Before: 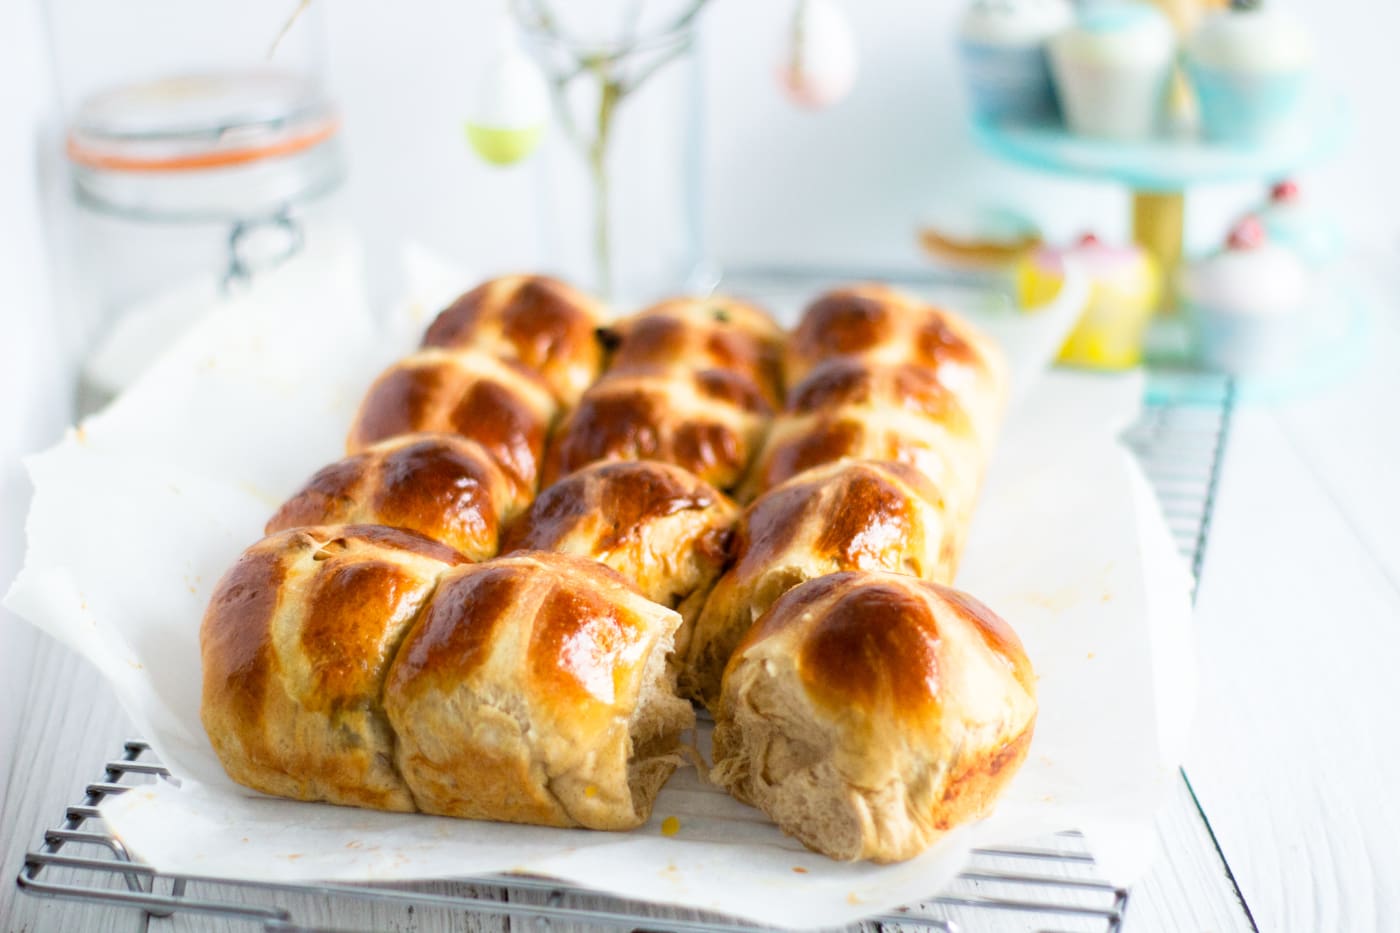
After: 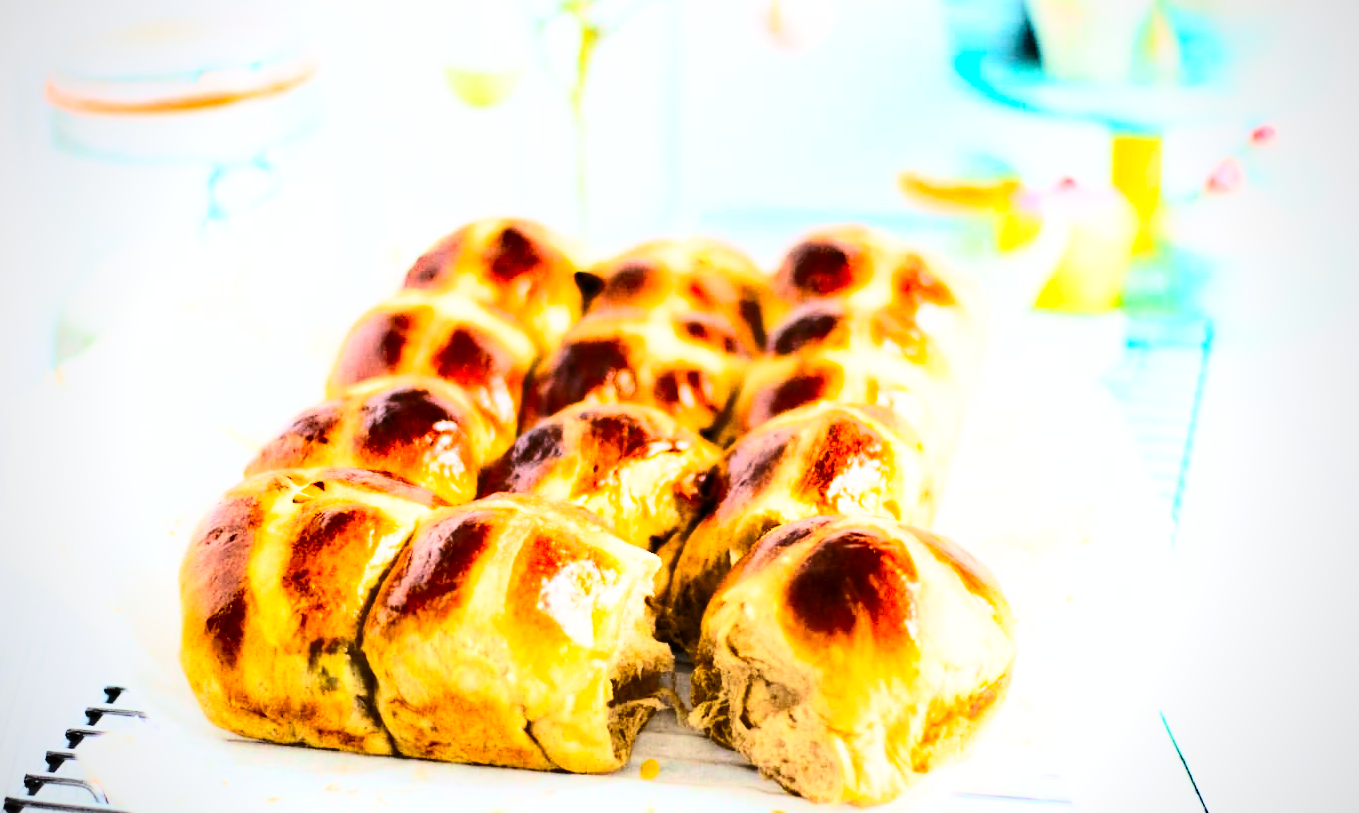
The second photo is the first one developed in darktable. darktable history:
crop: left 1.507%, top 6.147%, right 1.379%, bottom 6.637%
contrast brightness saturation: contrast 0.2, brightness 0.16, saturation 0.22
shadows and highlights: low approximation 0.01, soften with gaussian
exposure: exposure 0.131 EV, compensate highlight preservation false
vignetting: fall-off radius 45%, brightness -0.33
rgb curve: curves: ch0 [(0, 0) (0.21, 0.15) (0.24, 0.21) (0.5, 0.75) (0.75, 0.96) (0.89, 0.99) (1, 1)]; ch1 [(0, 0.02) (0.21, 0.13) (0.25, 0.2) (0.5, 0.67) (0.75, 0.9) (0.89, 0.97) (1, 1)]; ch2 [(0, 0.02) (0.21, 0.13) (0.25, 0.2) (0.5, 0.67) (0.75, 0.9) (0.89, 0.97) (1, 1)], compensate middle gray true
